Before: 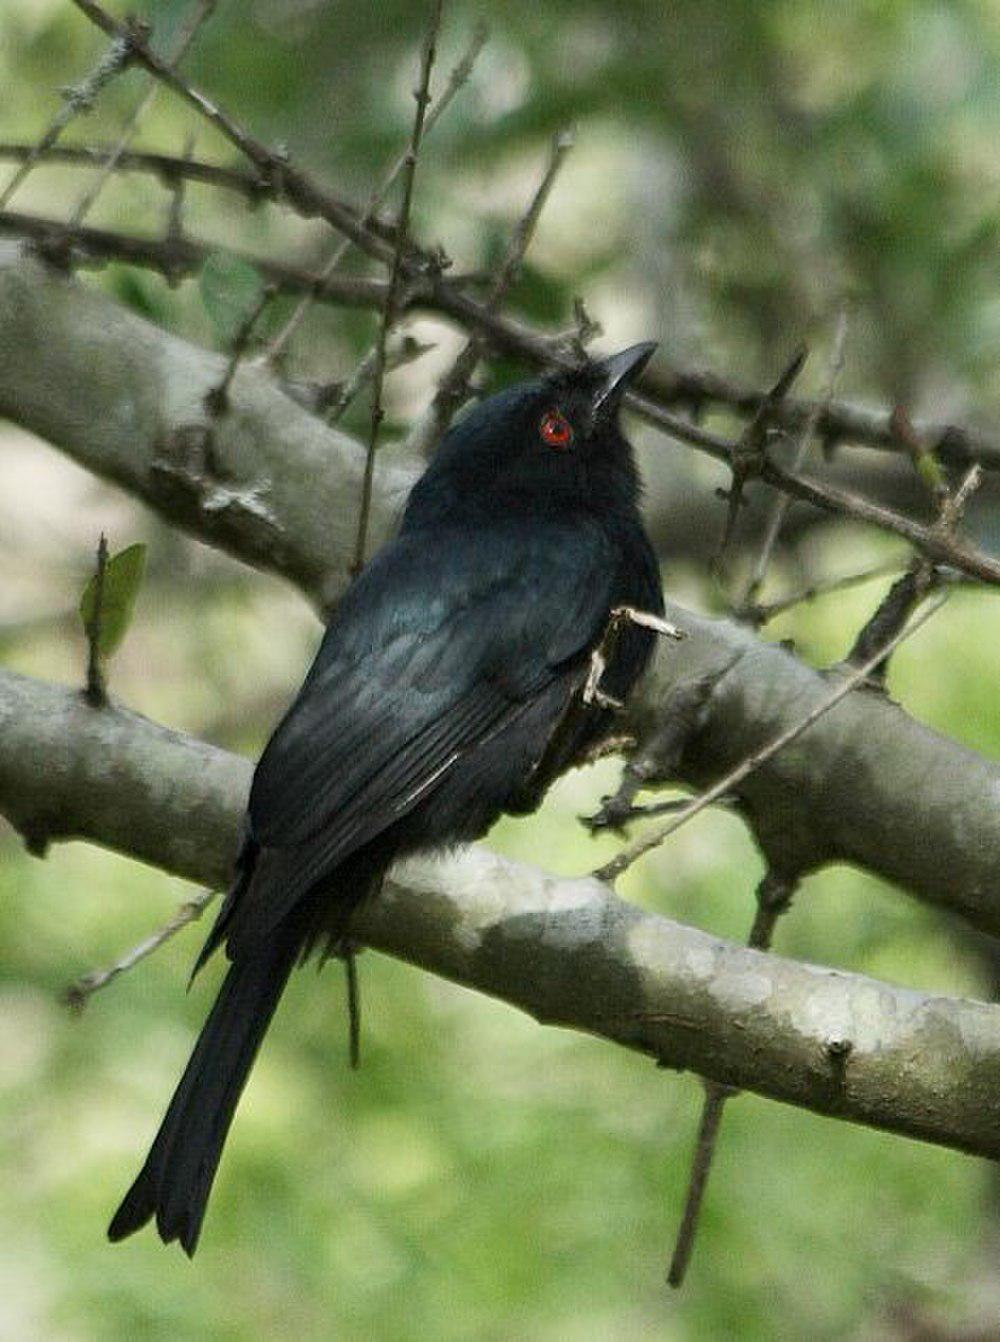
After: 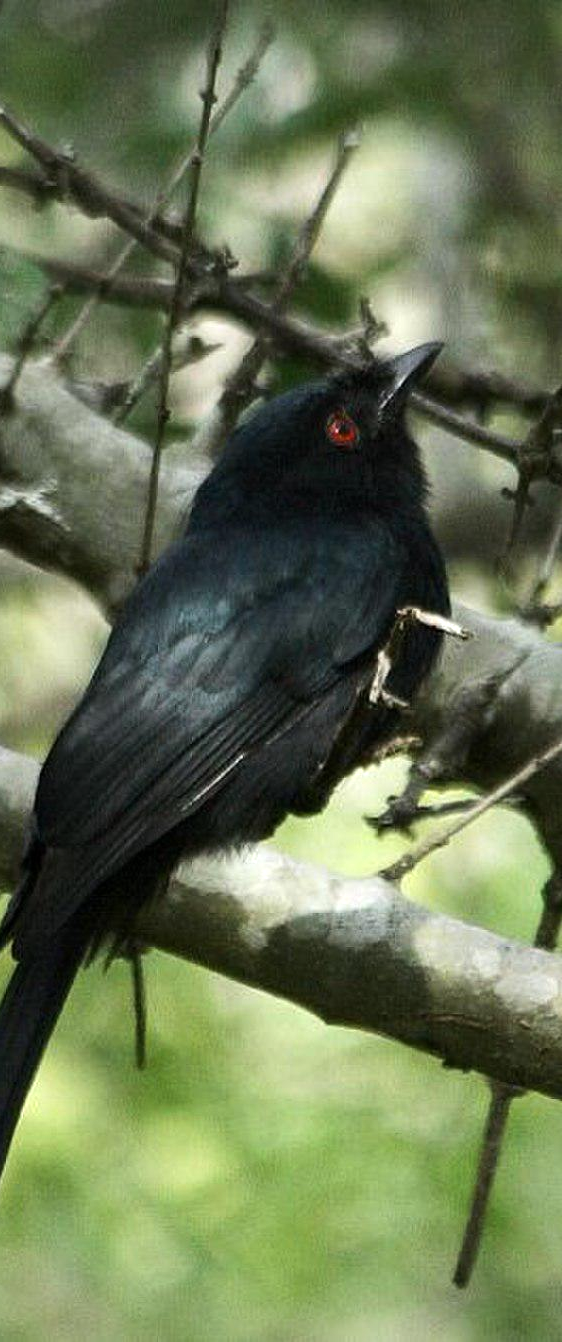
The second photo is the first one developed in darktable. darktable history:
crop: left 21.496%, right 22.254%
vignetting: fall-off radius 60.92%
tone equalizer: -8 EV -0.417 EV, -7 EV -0.389 EV, -6 EV -0.333 EV, -5 EV -0.222 EV, -3 EV 0.222 EV, -2 EV 0.333 EV, -1 EV 0.389 EV, +0 EV 0.417 EV, edges refinement/feathering 500, mask exposure compensation -1.57 EV, preserve details no
